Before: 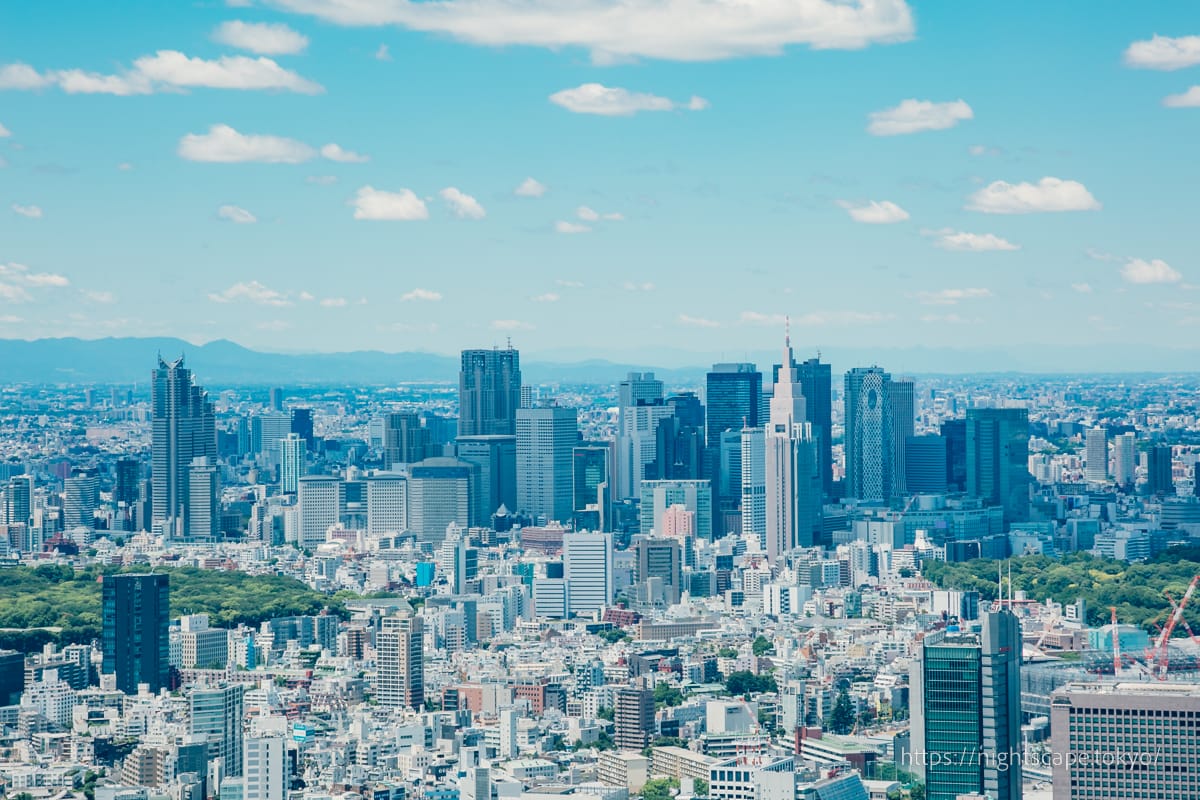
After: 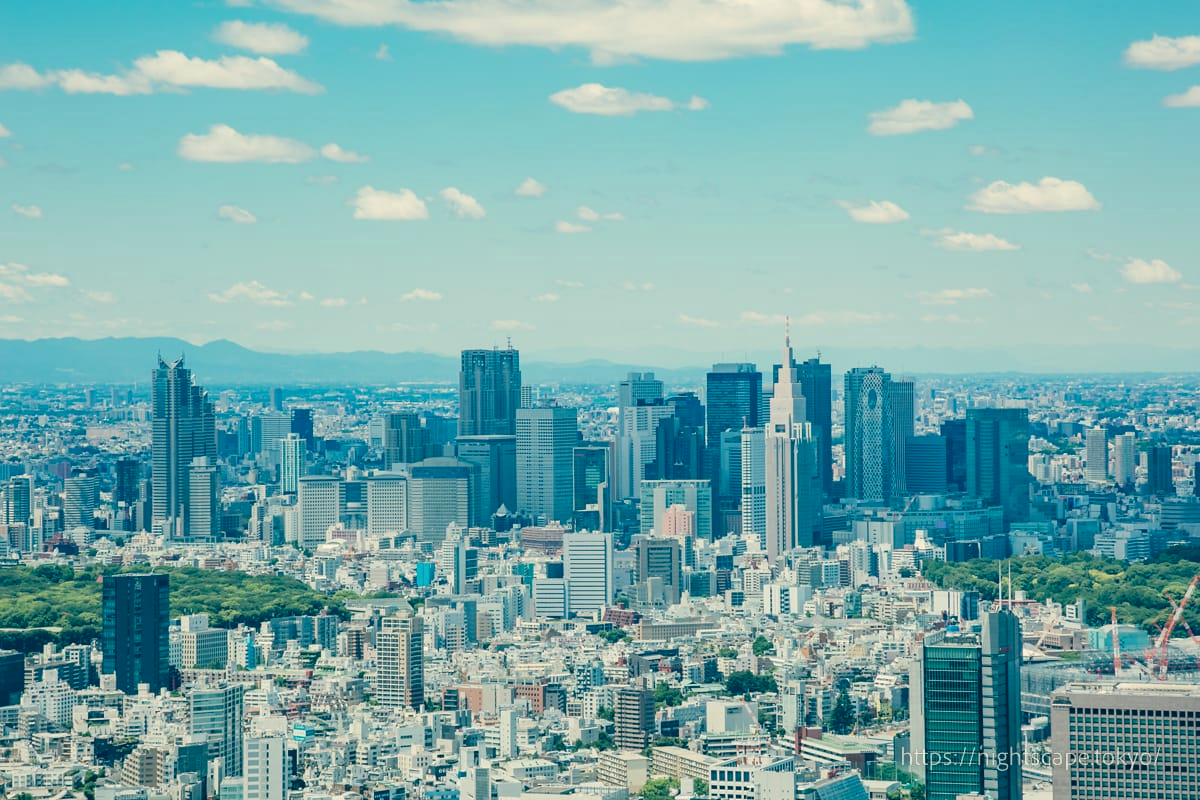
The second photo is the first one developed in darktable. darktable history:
color correction: highlights a* -0.455, highlights b* 9.45, shadows a* -9.02, shadows b* 0.911
